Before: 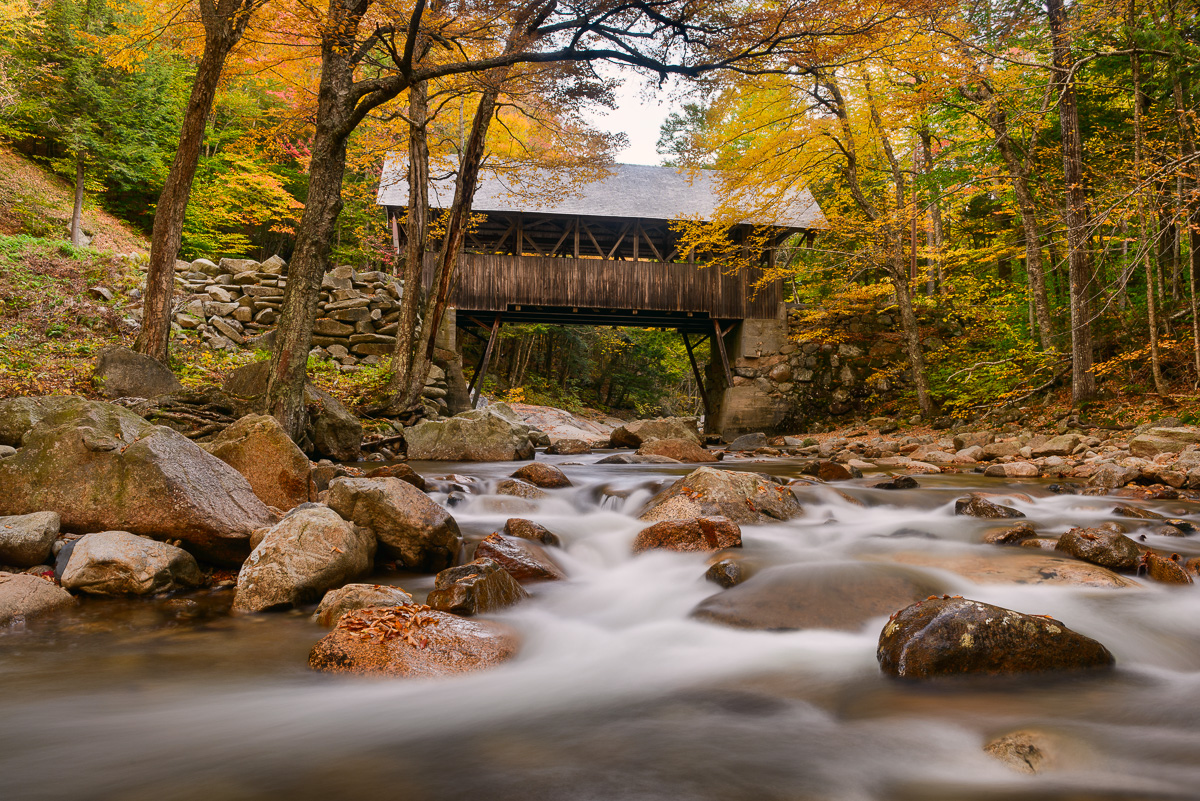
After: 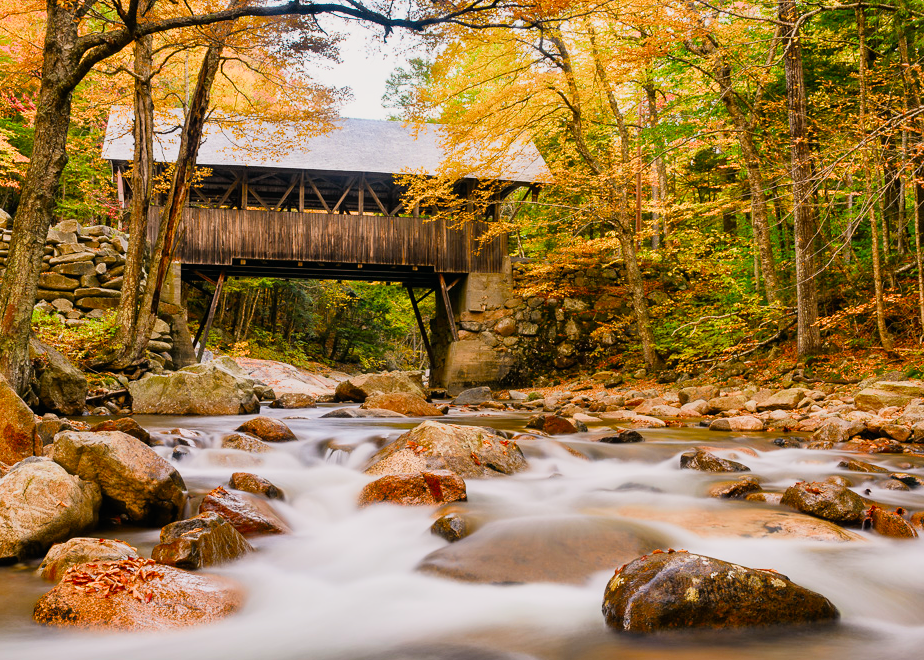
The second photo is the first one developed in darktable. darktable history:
filmic rgb: black relative exposure -7.73 EV, white relative exposure 4.35 EV, hardness 3.75, latitude 37.7%, contrast 0.973, highlights saturation mix 8.97%, shadows ↔ highlights balance 4.53%, color science v5 (2021), contrast in shadows safe, contrast in highlights safe
crop: left 22.968%, top 5.832%, bottom 11.72%
exposure: exposure 1 EV, compensate exposure bias true, compensate highlight preservation false
